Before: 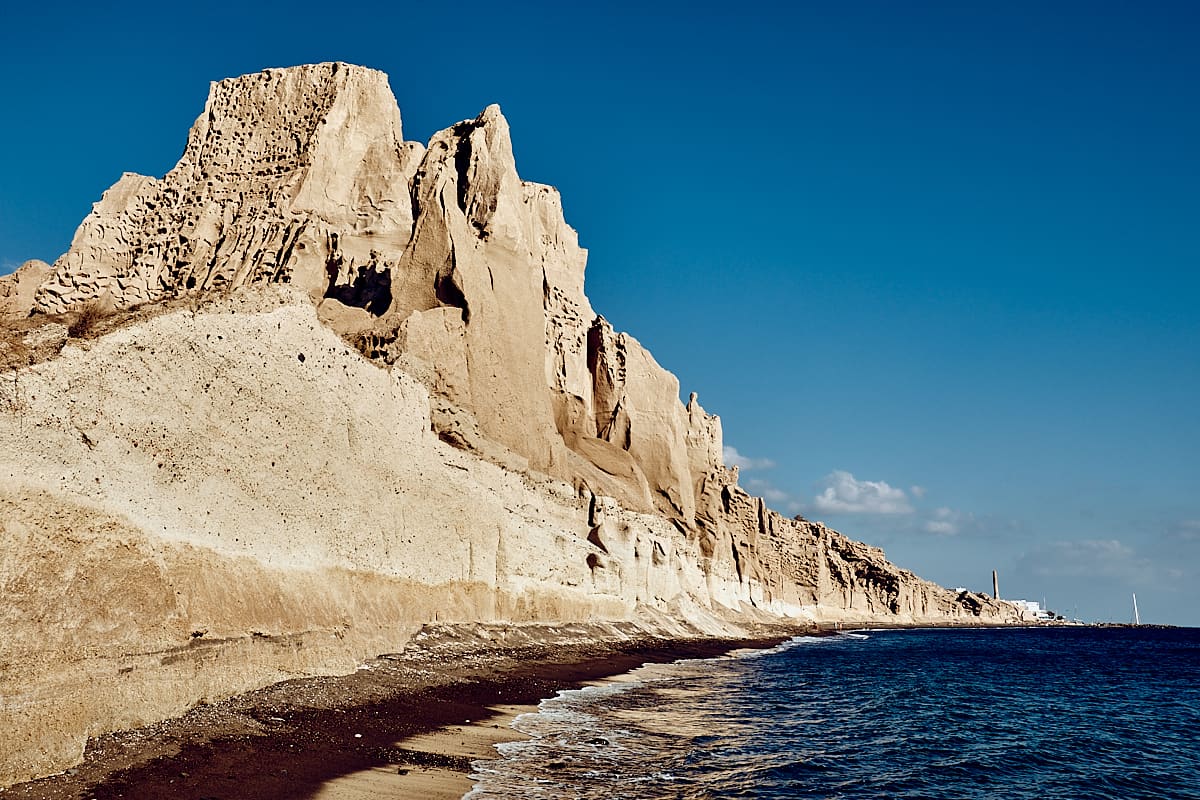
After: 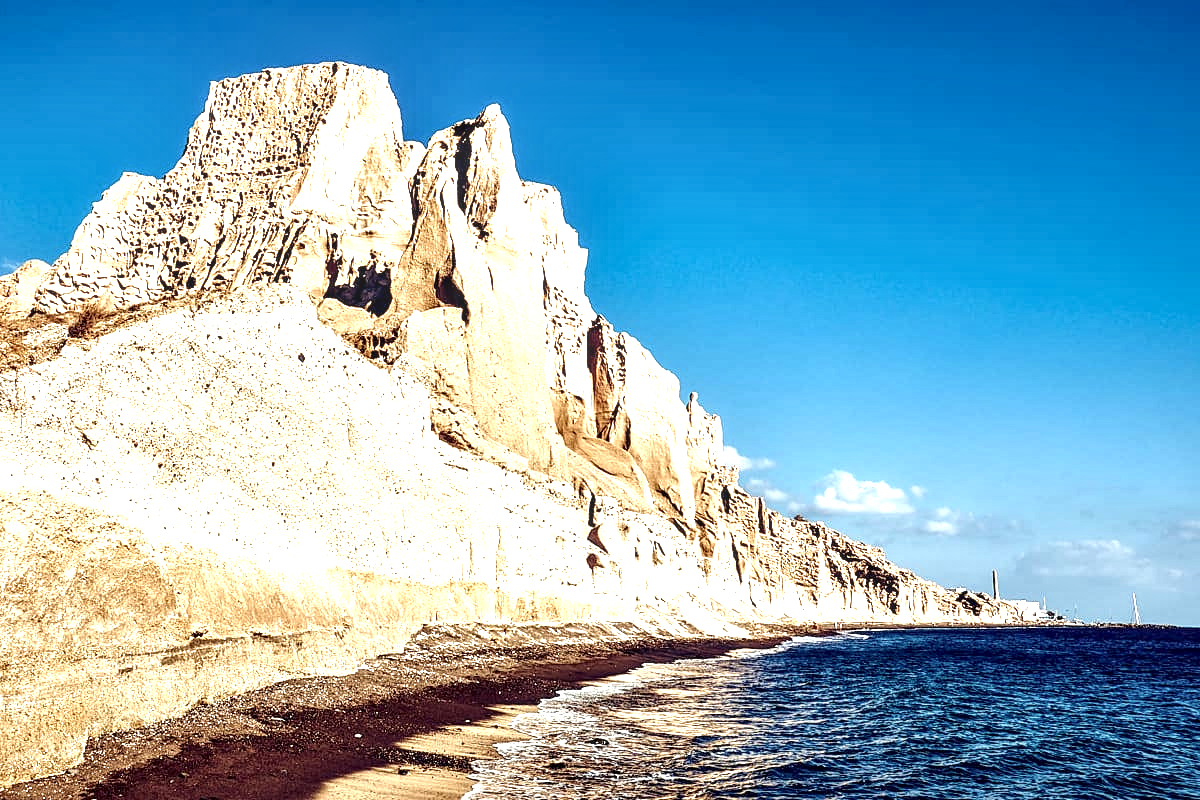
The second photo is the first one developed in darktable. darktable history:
exposure: black level correction 0, exposure 1.2 EV, compensate highlight preservation false
local contrast: detail 160%
